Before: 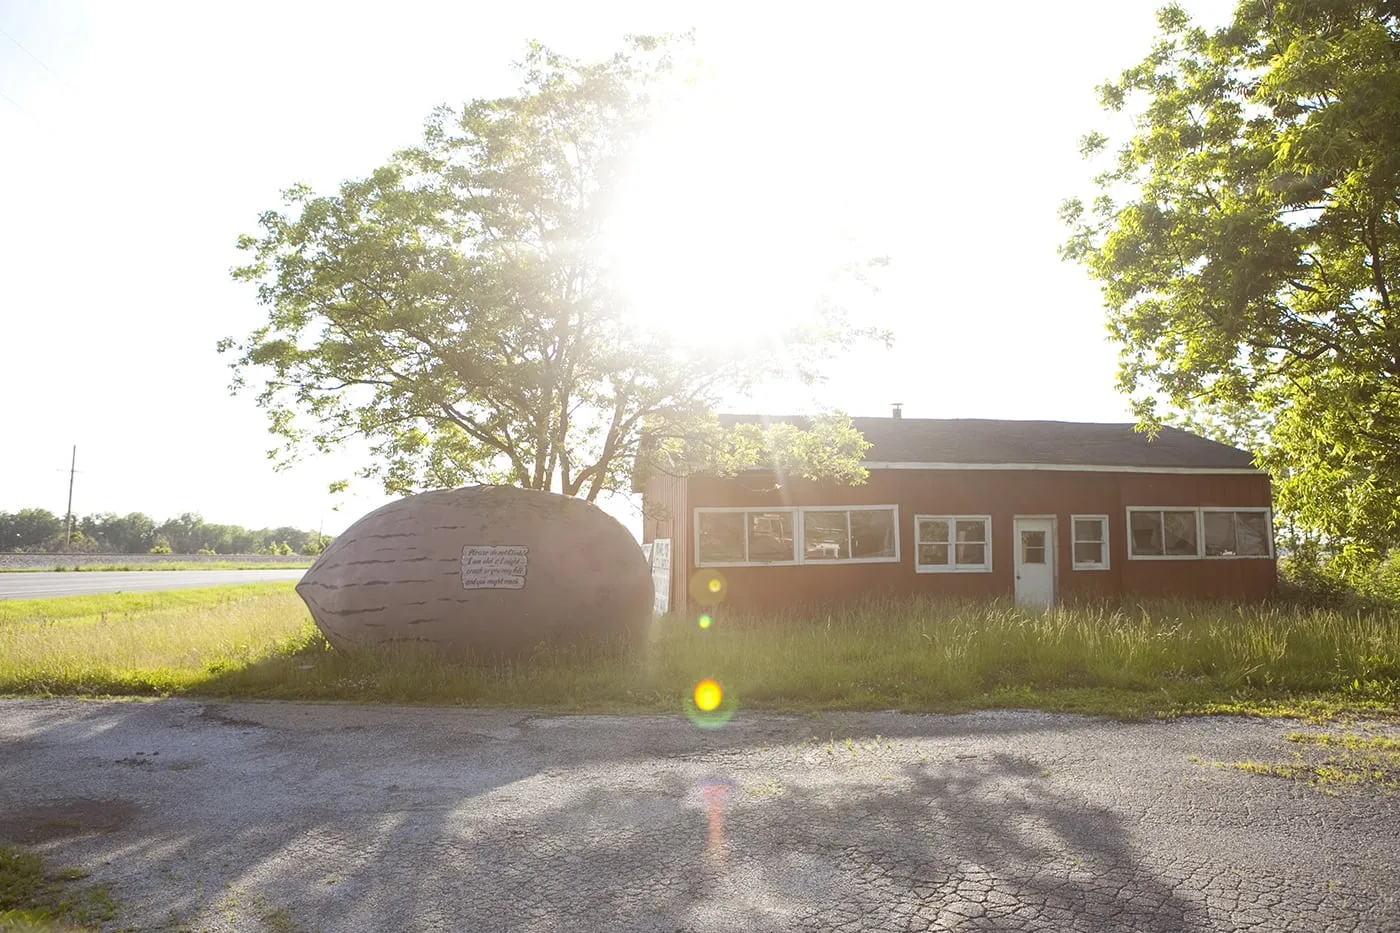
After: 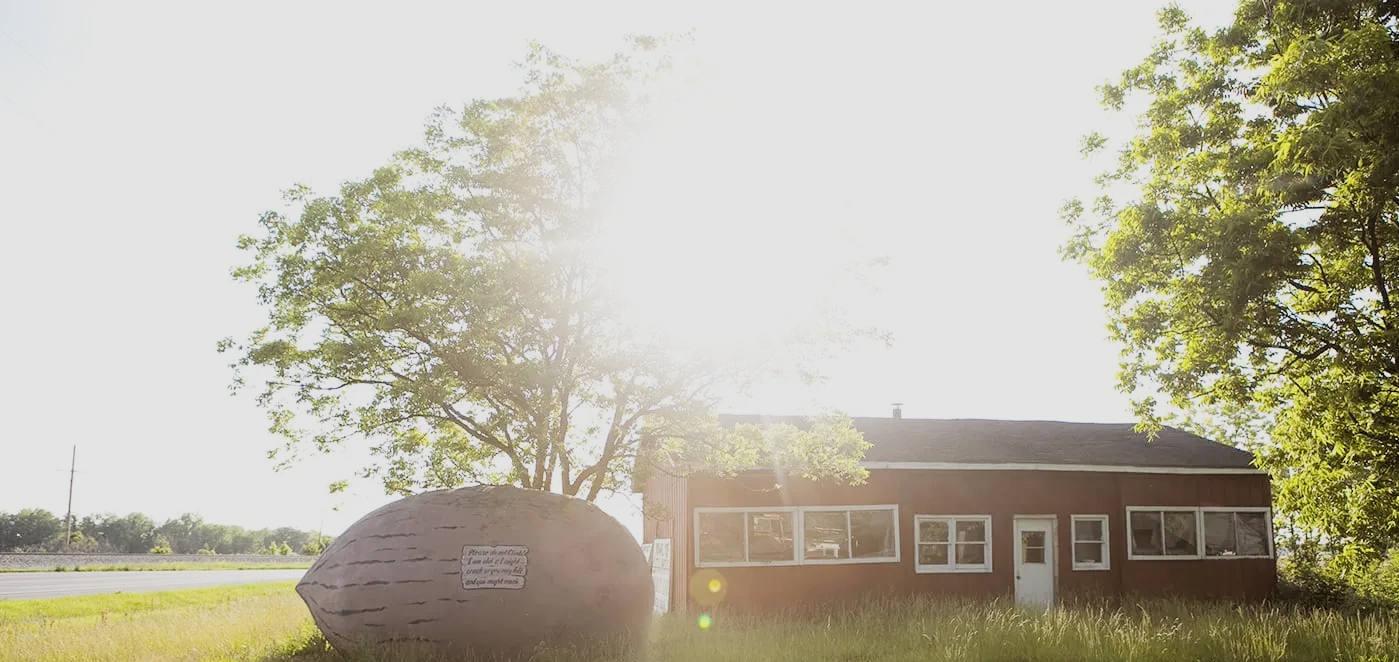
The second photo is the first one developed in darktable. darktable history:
crop: right 0%, bottom 28.984%
filmic rgb: black relative exposure -5.03 EV, white relative exposure 3.98 EV, threshold 5.98 EV, hardness 2.88, contrast 1.299, highlights saturation mix -29.32%, enable highlight reconstruction true
